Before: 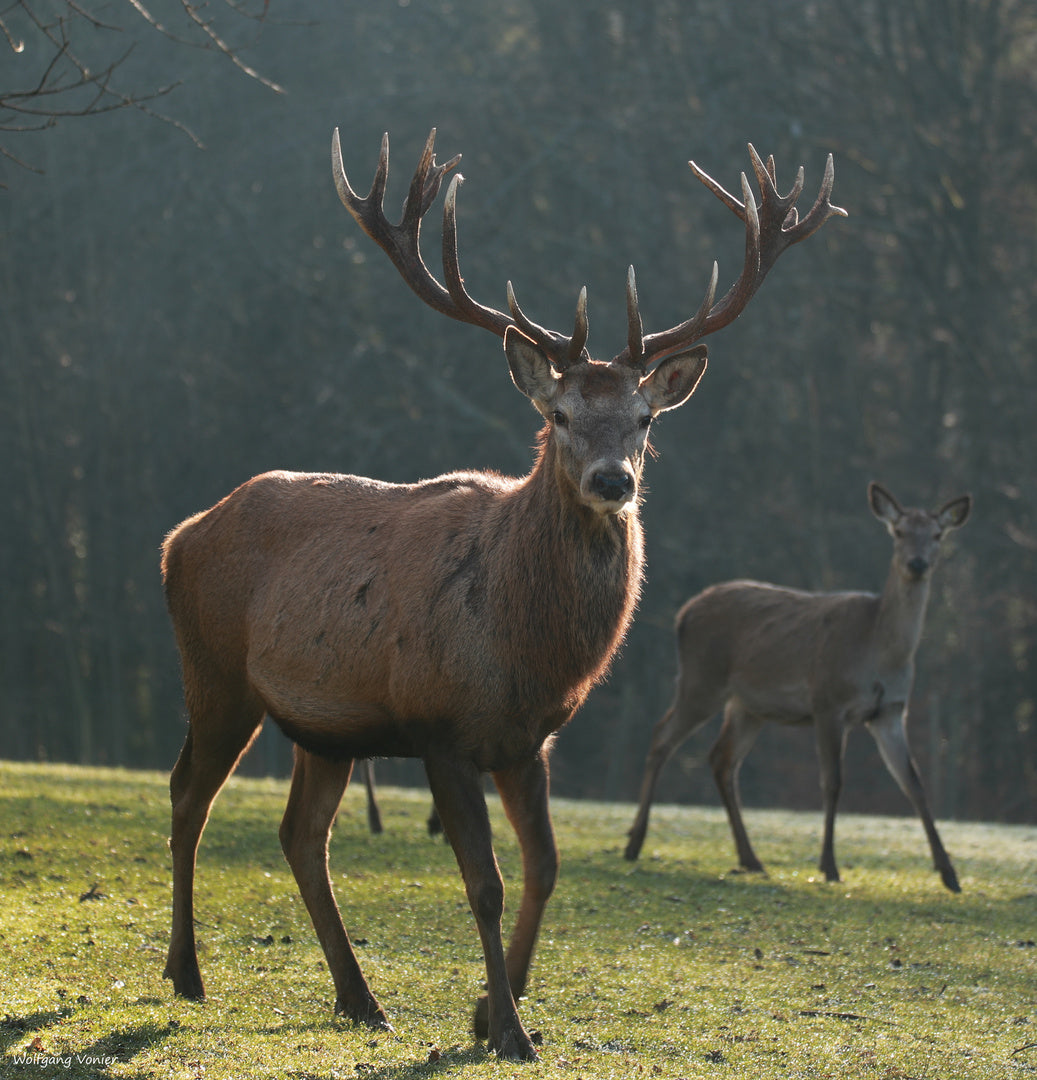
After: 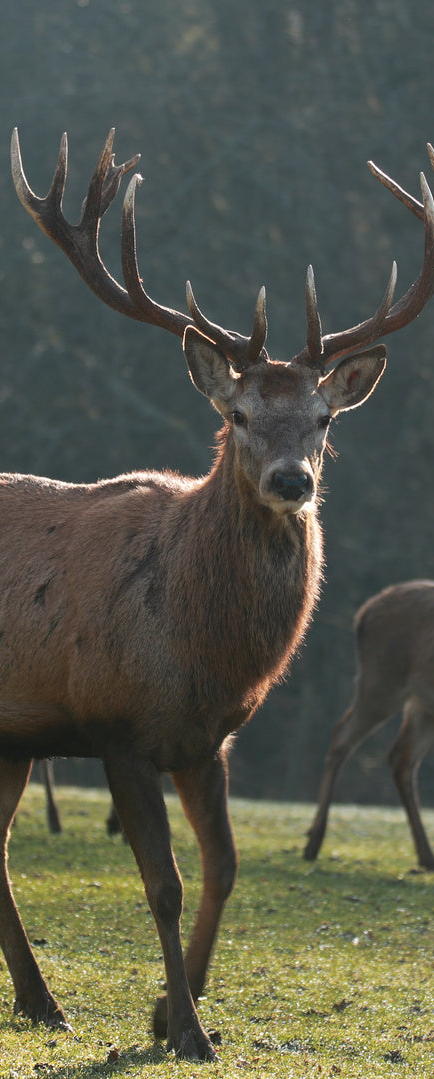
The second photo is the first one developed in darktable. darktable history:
crop: left 30.994%, right 27.076%
